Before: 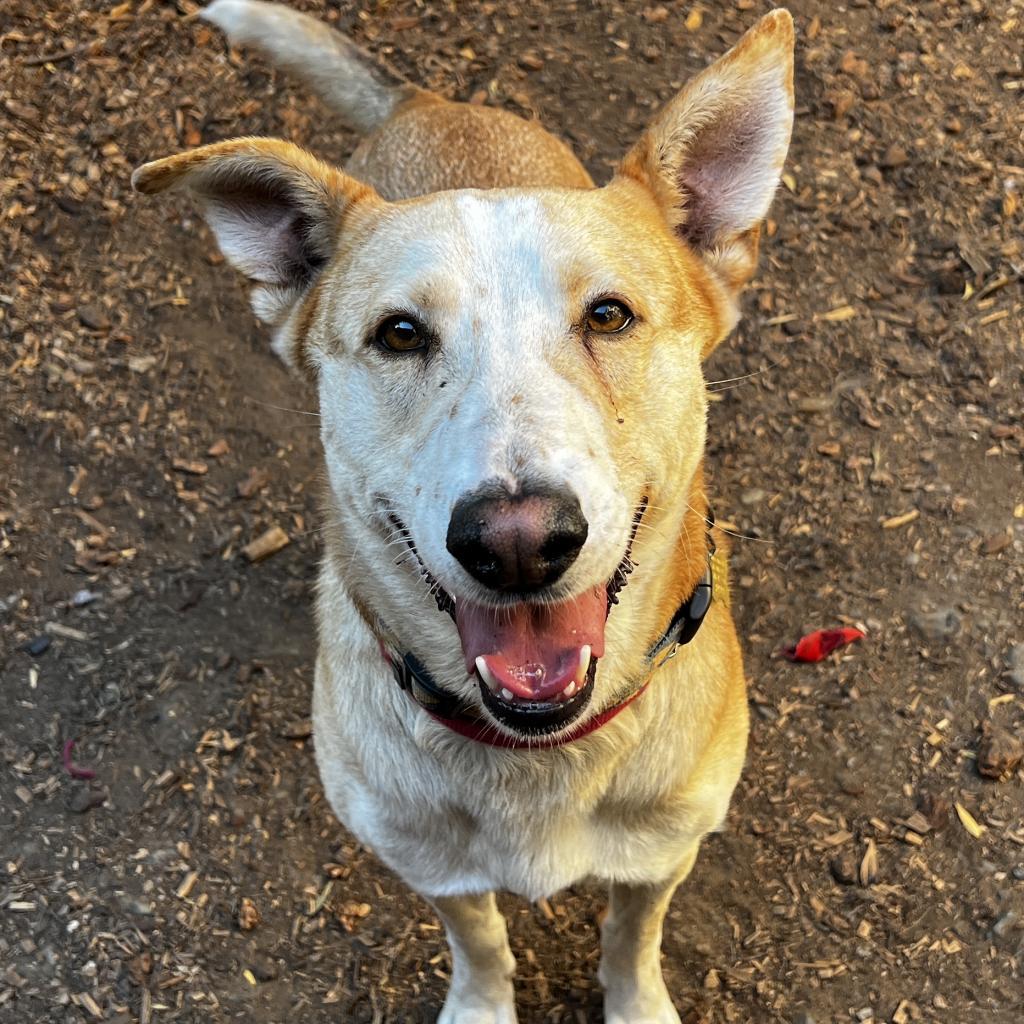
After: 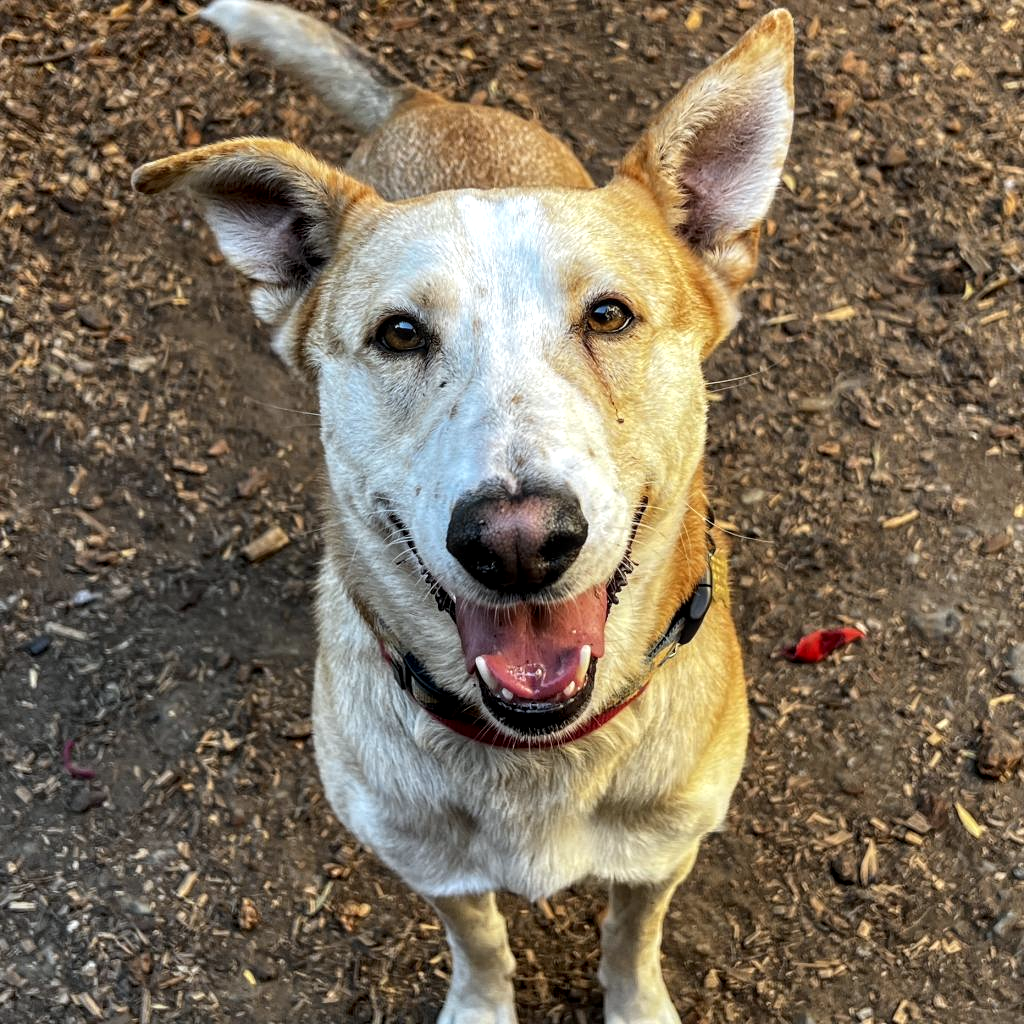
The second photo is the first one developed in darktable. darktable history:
local contrast: highlights 40%, shadows 60%, detail 136%, midtone range 0.514
white balance: red 0.982, blue 1.018
